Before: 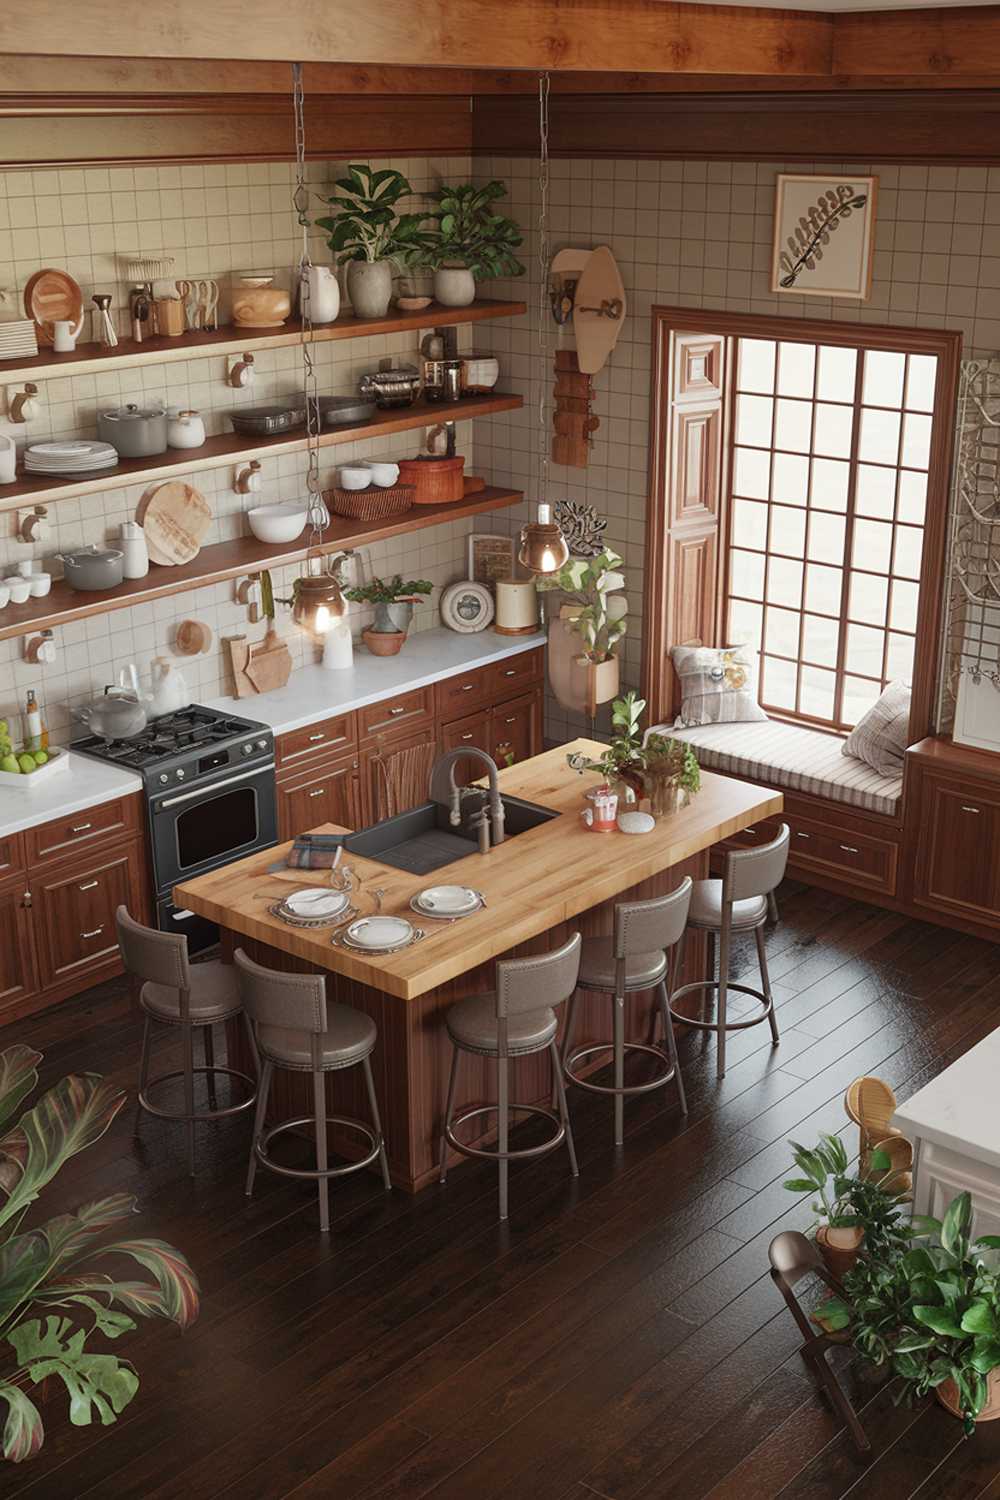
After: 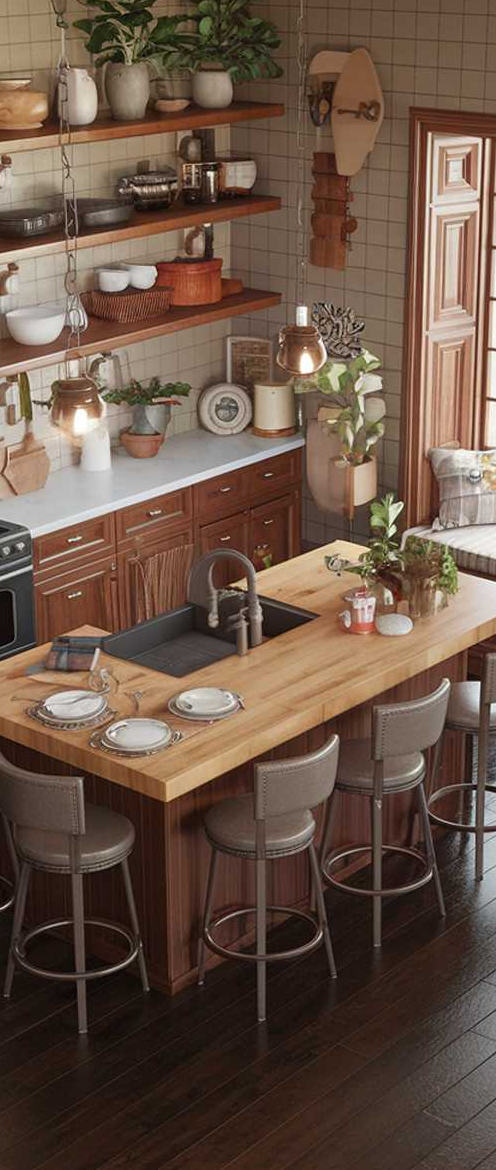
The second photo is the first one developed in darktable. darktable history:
crop and rotate: angle 0.02°, left 24.238%, top 13.235%, right 26.126%, bottom 8.701%
